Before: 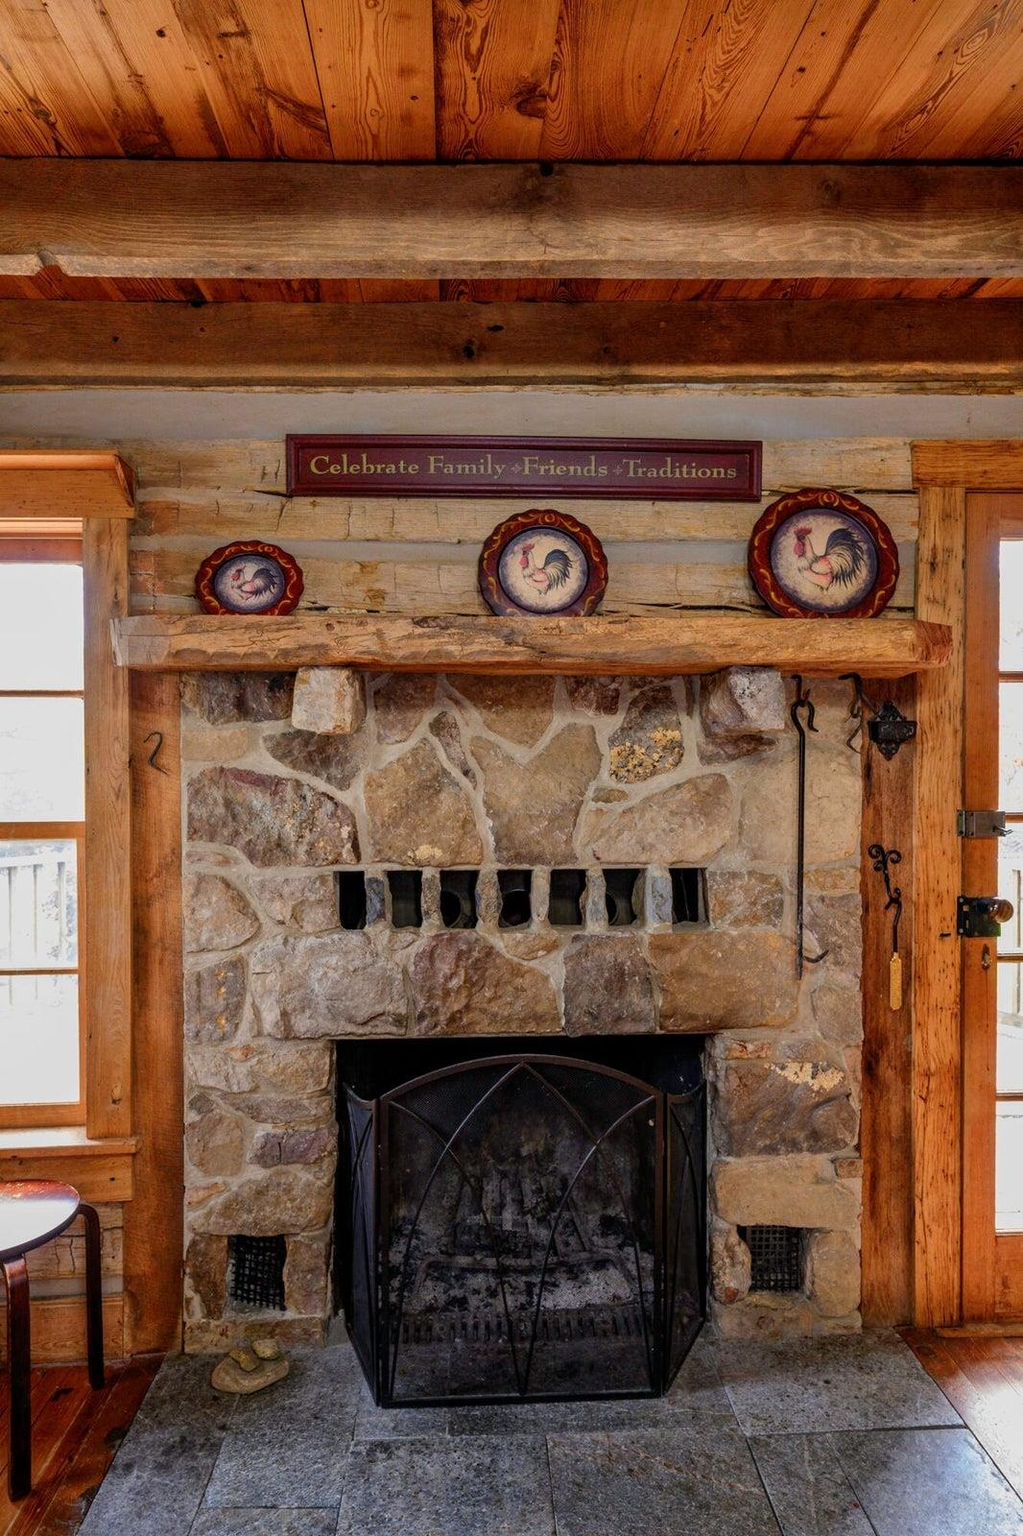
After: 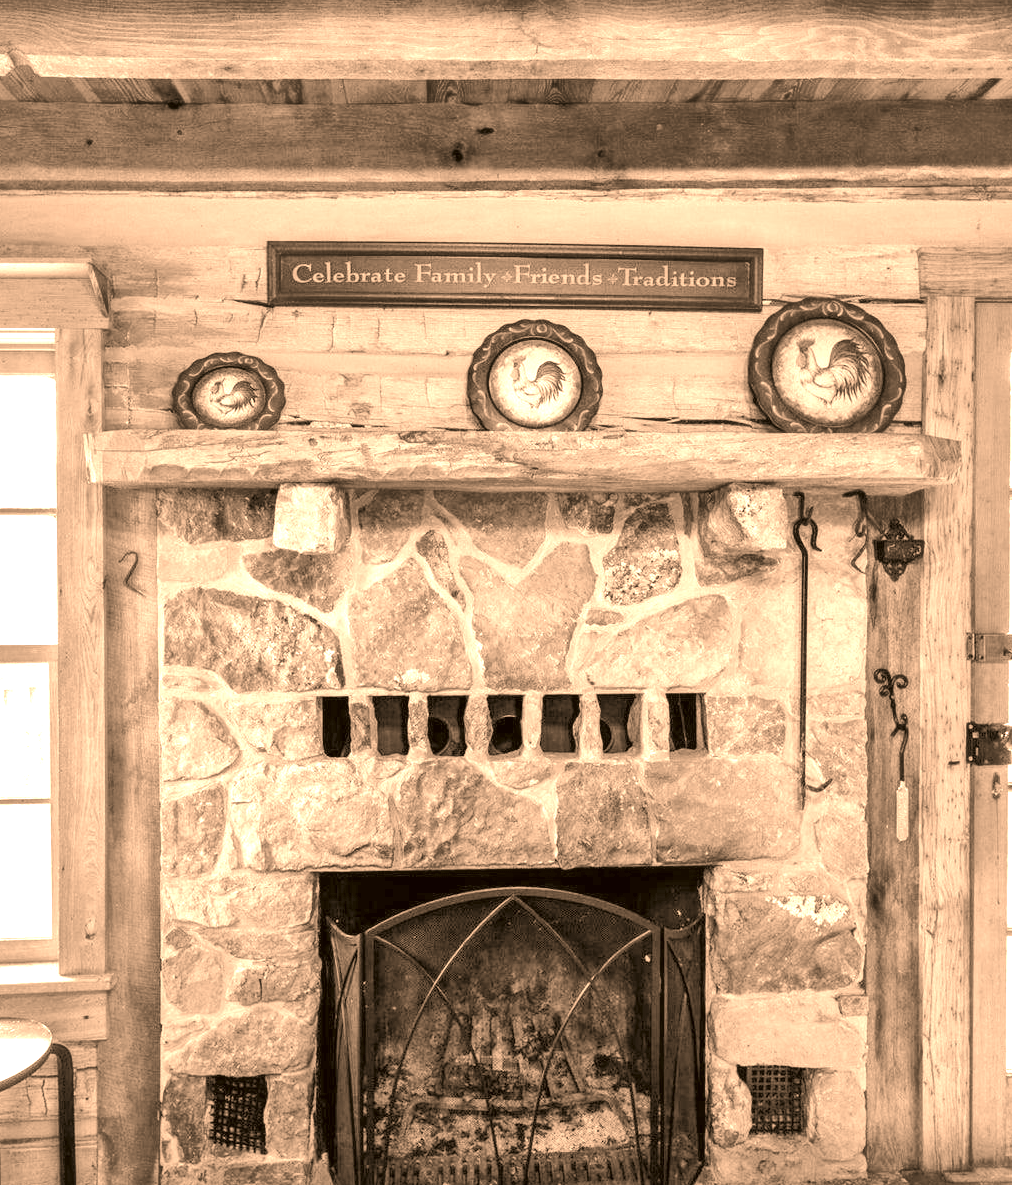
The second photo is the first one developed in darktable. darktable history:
color zones: curves: ch0 [(0.018, 0.548) (0.197, 0.654) (0.425, 0.447) (0.605, 0.658) (0.732, 0.579)]; ch1 [(0.105, 0.531) (0.224, 0.531) (0.386, 0.39) (0.618, 0.456) (0.732, 0.456) (0.956, 0.421)]; ch2 [(0.039, 0.583) (0.215, 0.465) (0.399, 0.544) (0.465, 0.548) (0.614, 0.447) (0.724, 0.43) (0.882, 0.623) (0.956, 0.632)]
color calibration: output gray [0.21, 0.42, 0.37, 0], gray › normalize channels true, illuminant same as pipeline (D50), adaptation XYZ, x 0.346, y 0.359, gamut compression 0
color correction: highlights a* 17.94, highlights b* 35.39, shadows a* 1.48, shadows b* 6.42, saturation 1.01
exposure: black level correction 0, exposure 1 EV, compensate exposure bias true, compensate highlight preservation false
base curve: curves: ch0 [(0, 0) (0.158, 0.273) (0.879, 0.895) (1, 1)], preserve colors none
white balance: red 1.188, blue 1.11
crop and rotate: left 2.991%, top 13.302%, right 1.981%, bottom 12.636%
shadows and highlights: on, module defaults
